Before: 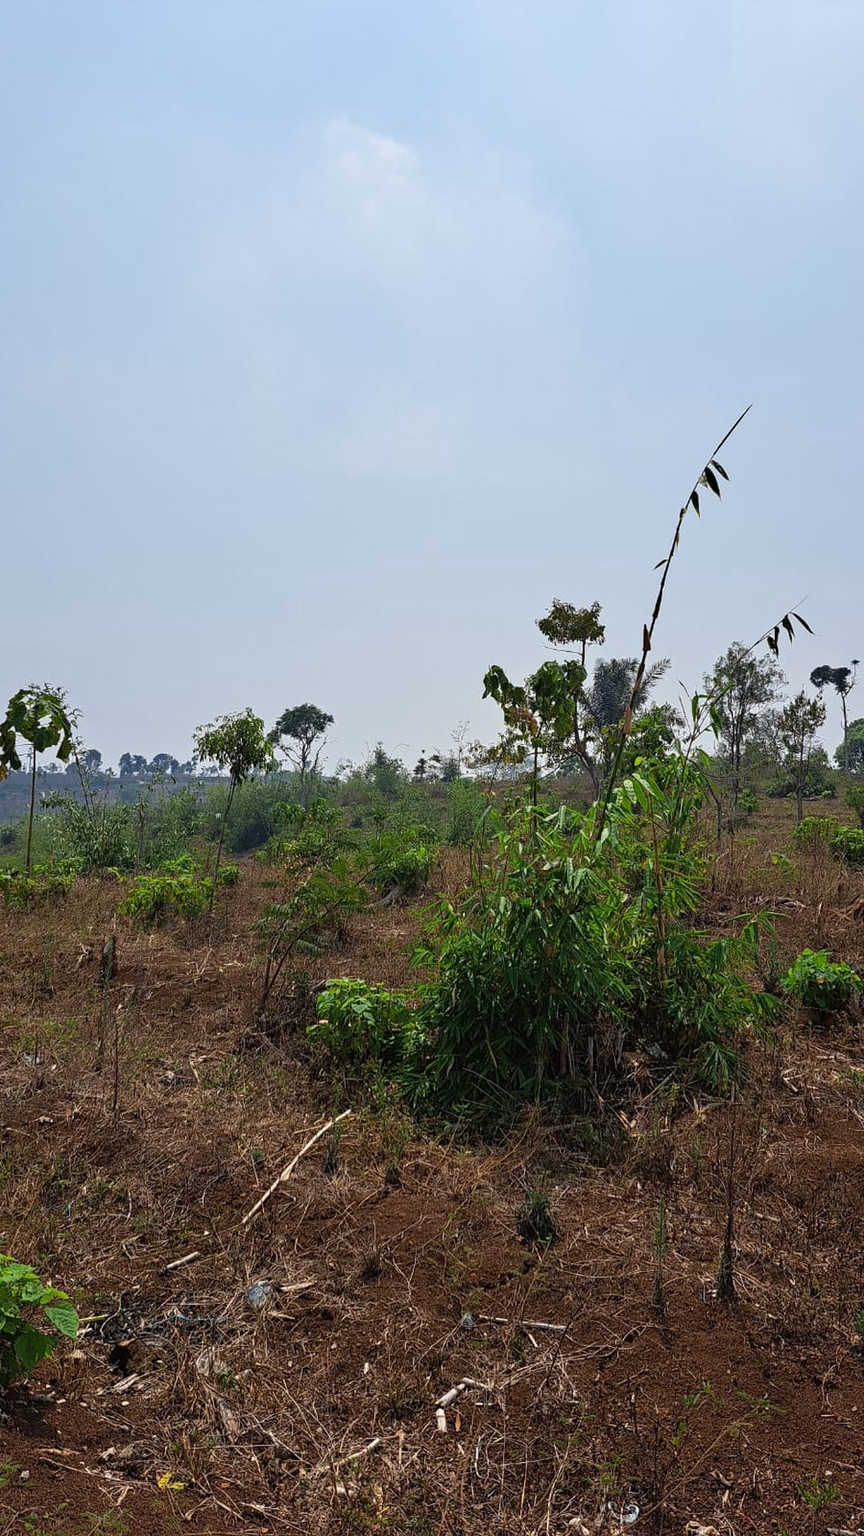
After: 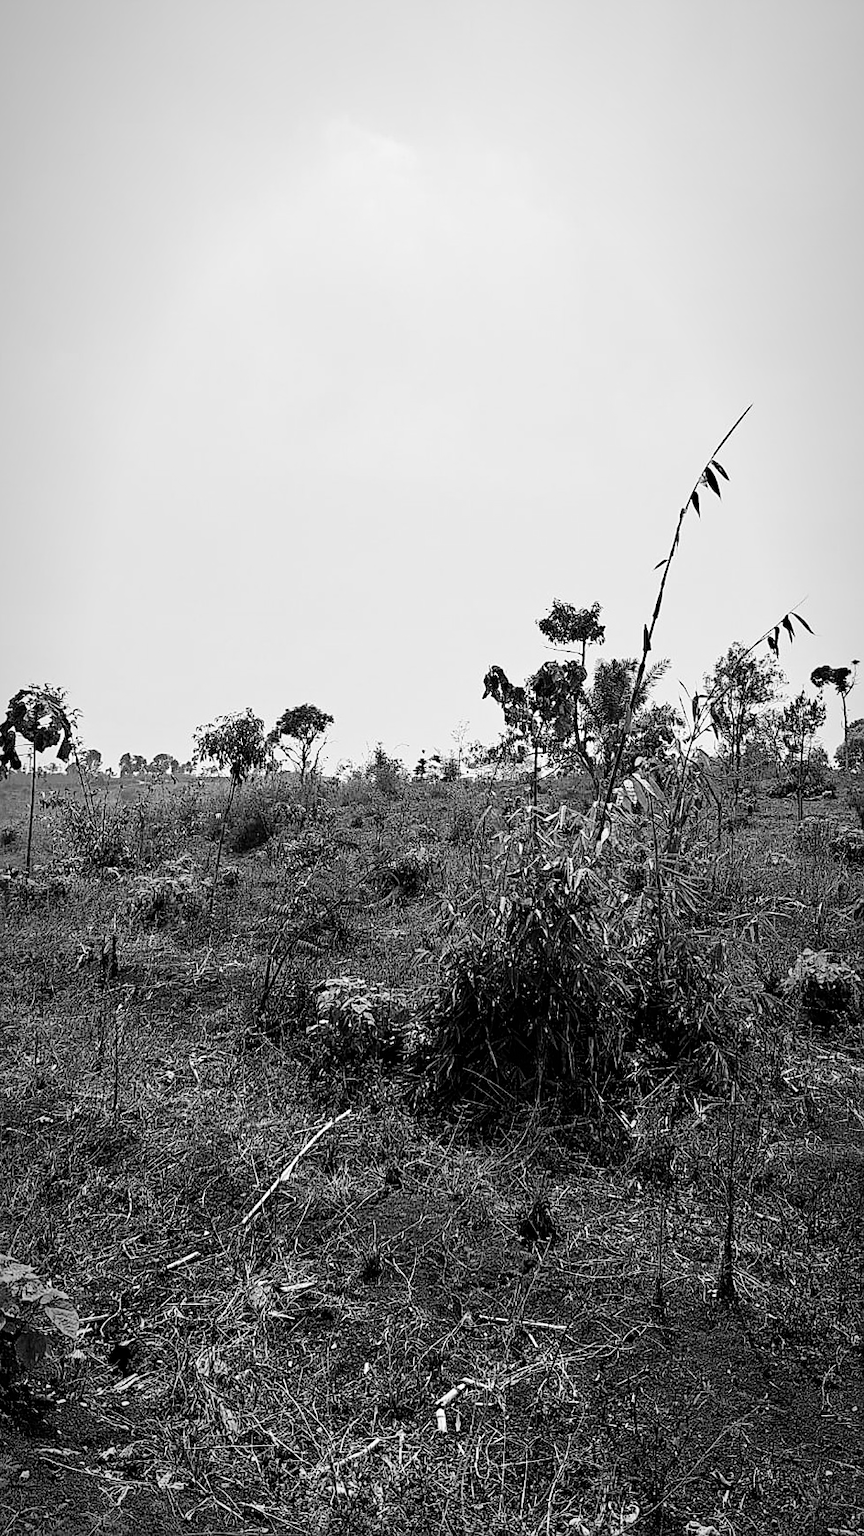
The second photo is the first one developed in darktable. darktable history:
filmic rgb: black relative exposure -5 EV, white relative exposure 3.5 EV, hardness 3.19, contrast 1.3, highlights saturation mix -50%
exposure: black level correction 0, exposure 0.7 EV, compensate exposure bias true, compensate highlight preservation false
monochrome: on, module defaults
white balance: red 0.974, blue 1.044
sharpen: on, module defaults
vignetting: fall-off start 80.87%, fall-off radius 61.59%, brightness -0.384, saturation 0.007, center (0, 0.007), automatic ratio true, width/height ratio 1.418
